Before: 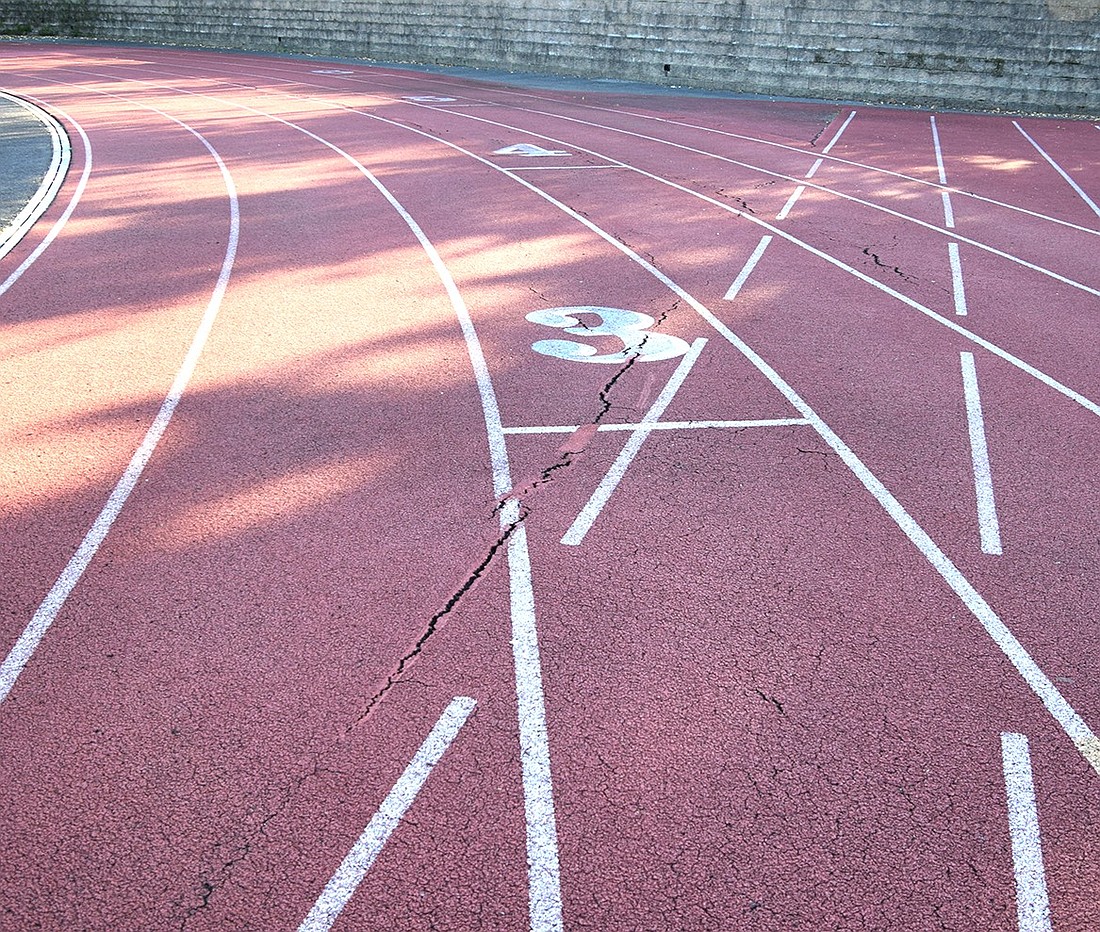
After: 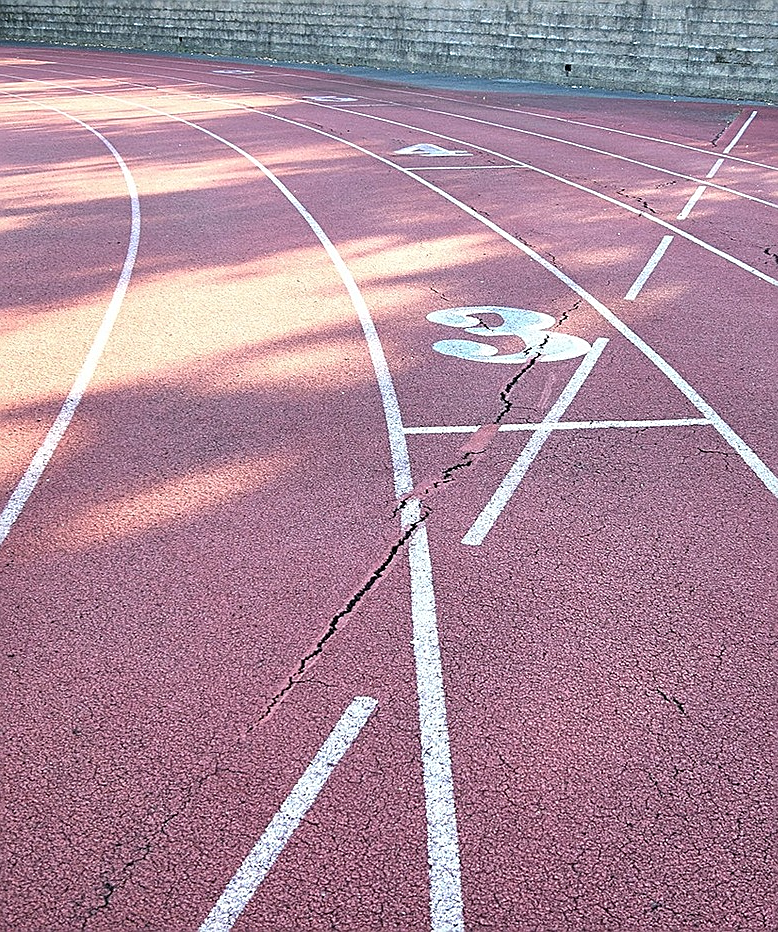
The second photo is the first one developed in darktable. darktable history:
crop and rotate: left 9.061%, right 20.142%
sharpen: on, module defaults
